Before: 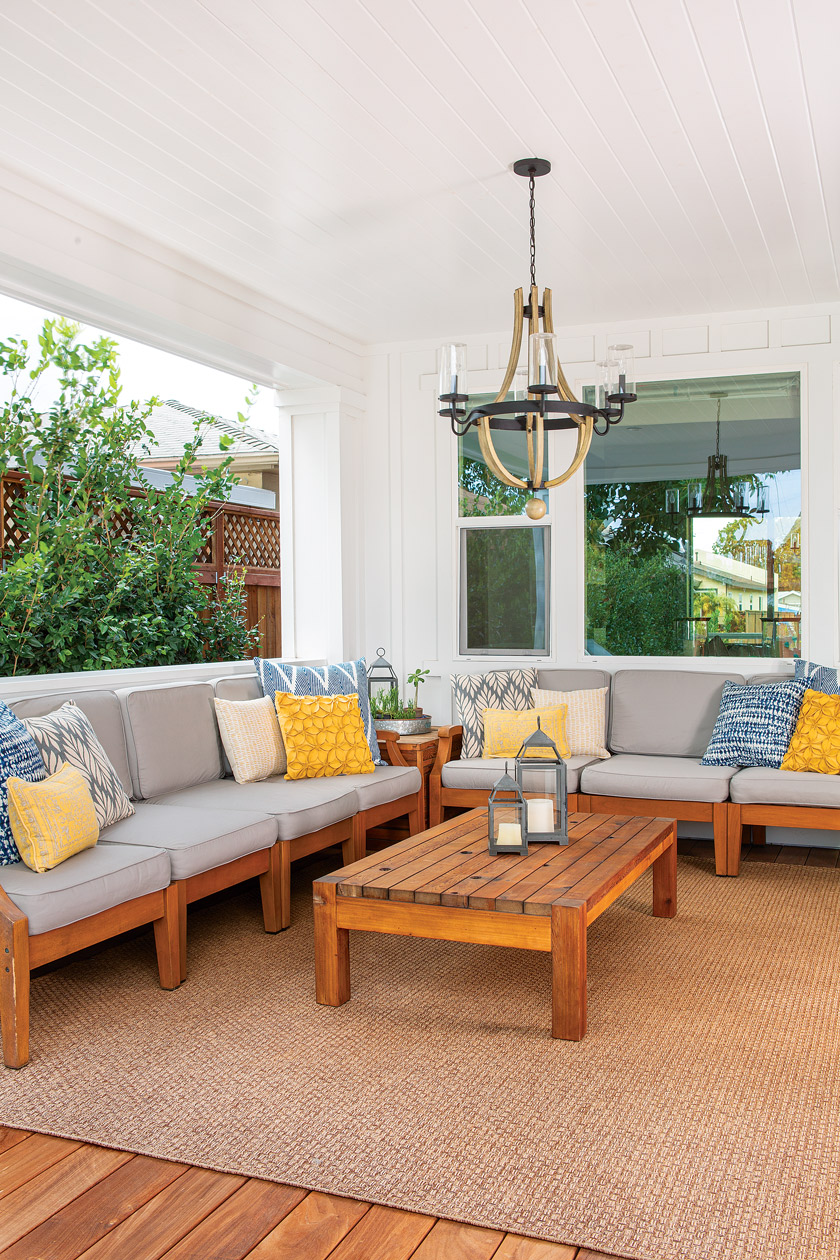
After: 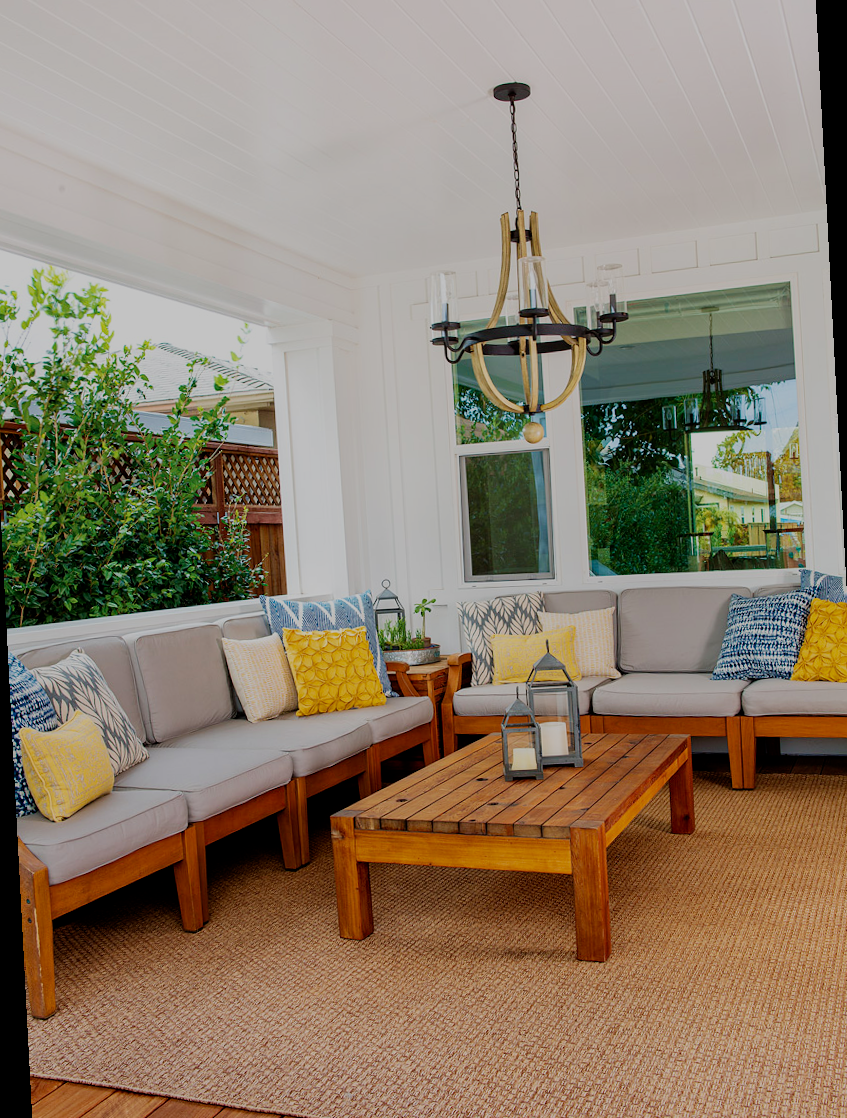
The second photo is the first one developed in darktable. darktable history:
velvia: on, module defaults
filmic rgb: middle gray luminance 29%, black relative exposure -10.3 EV, white relative exposure 5.5 EV, threshold 6 EV, target black luminance 0%, hardness 3.95, latitude 2.04%, contrast 1.132, highlights saturation mix 5%, shadows ↔ highlights balance 15.11%, preserve chrominance no, color science v3 (2019), use custom middle-gray values true, iterations of high-quality reconstruction 0, enable highlight reconstruction true
rotate and perspective: rotation -3°, crop left 0.031, crop right 0.968, crop top 0.07, crop bottom 0.93
